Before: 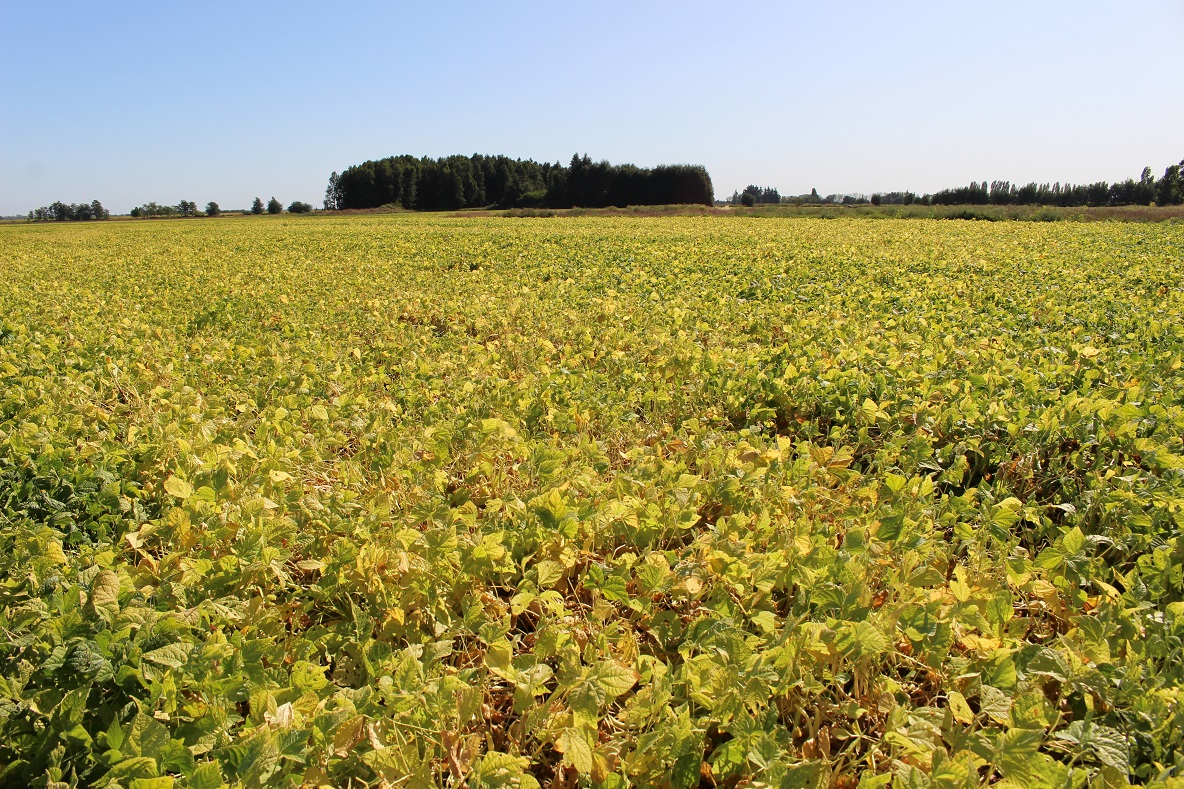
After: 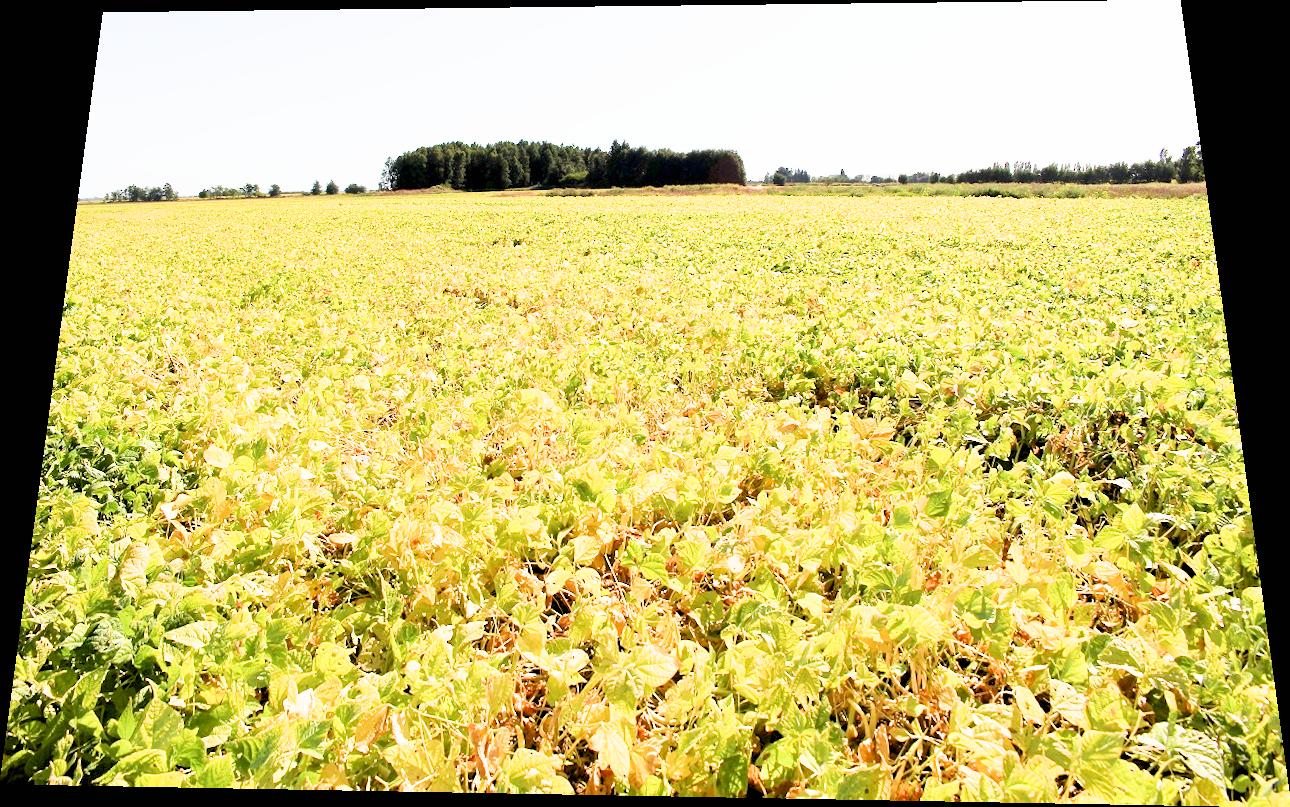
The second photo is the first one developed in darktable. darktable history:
sigmoid: contrast 1.22, skew 0.65
rotate and perspective: rotation 0.128°, lens shift (vertical) -0.181, lens shift (horizontal) -0.044, shear 0.001, automatic cropping off
exposure: black level correction 0.005, exposure 2.084 EV, compensate highlight preservation false
